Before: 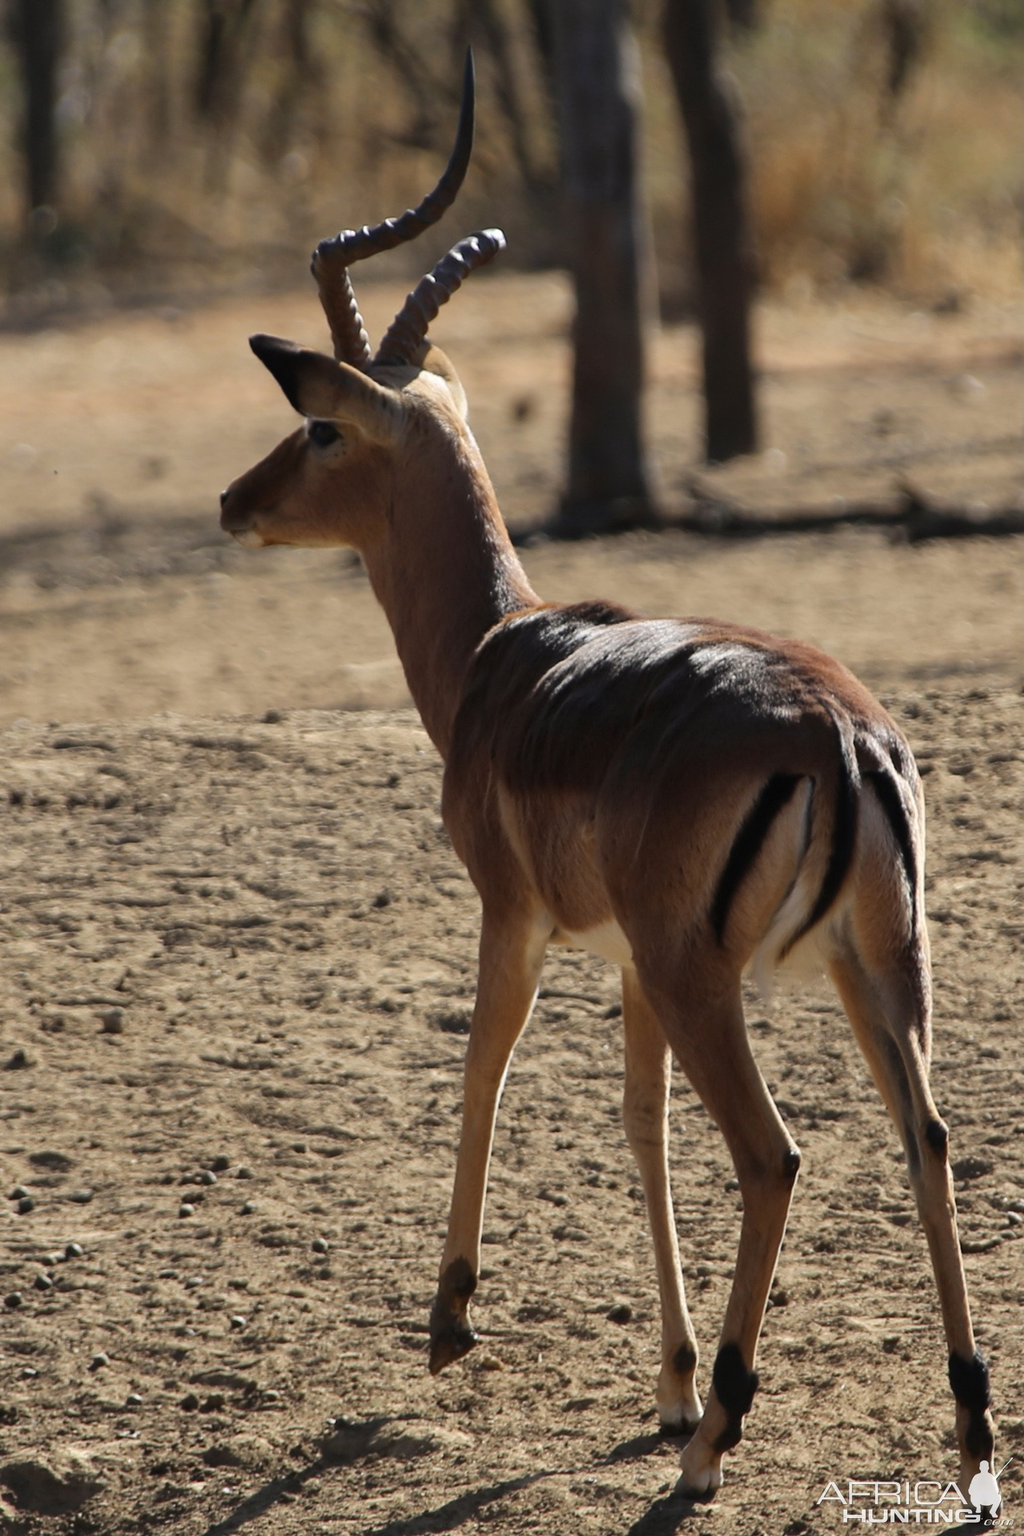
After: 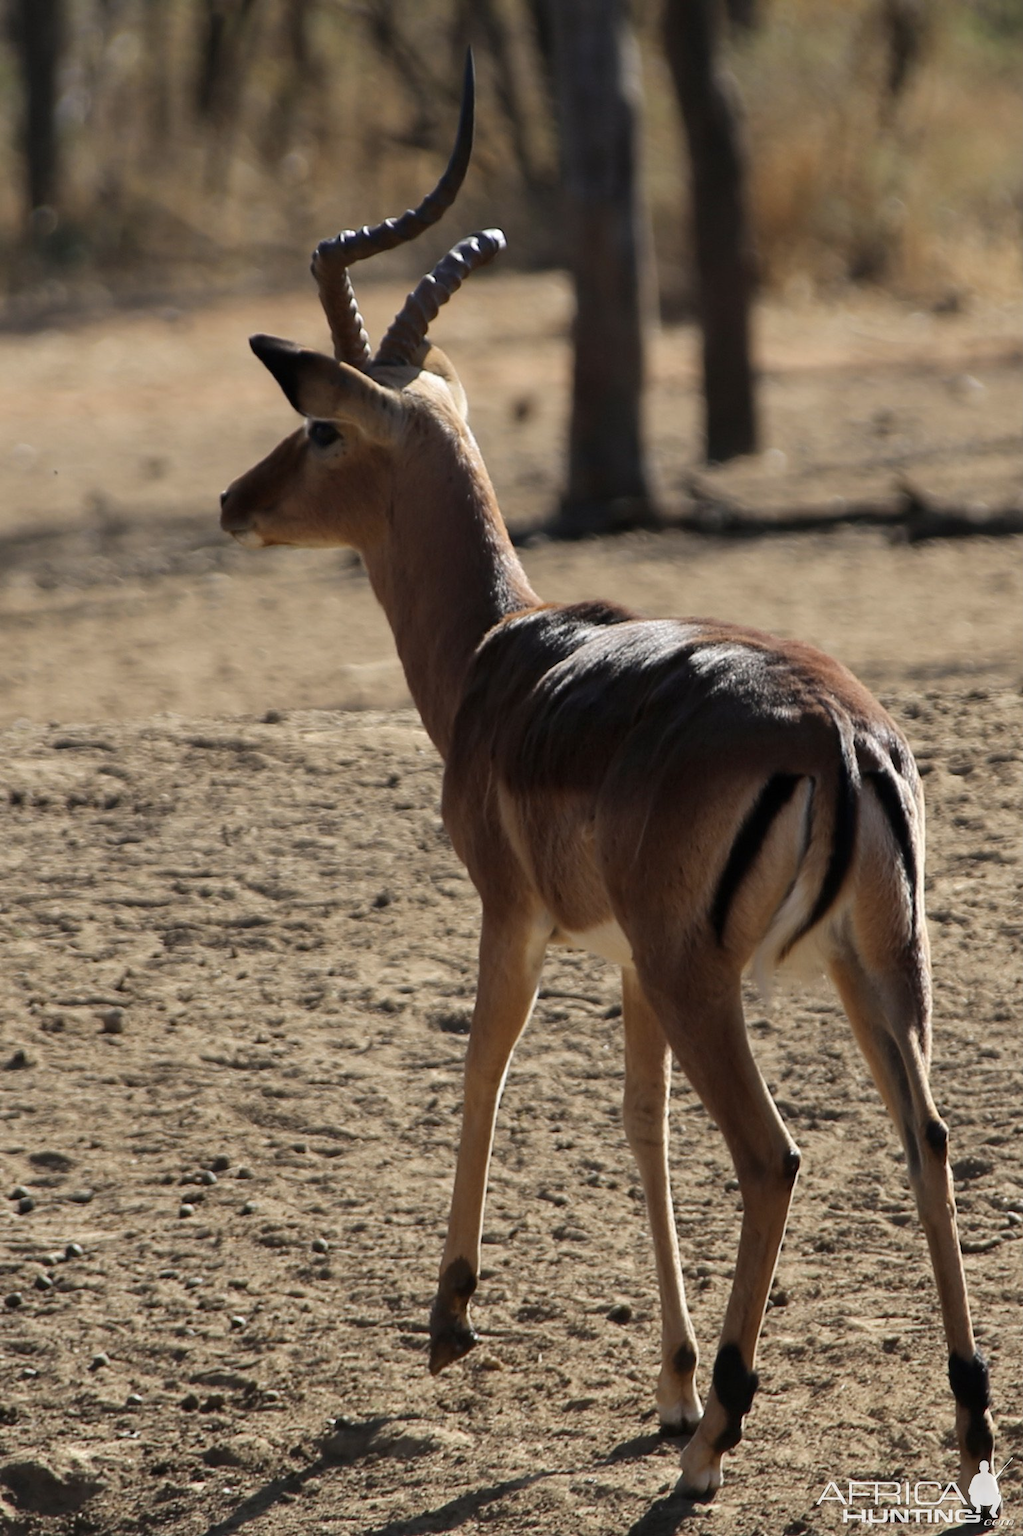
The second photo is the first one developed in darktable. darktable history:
exposure: black level correction 0.002, compensate highlight preservation false
color zones: curves: ch1 [(0, 0.469) (0.01, 0.469) (0.12, 0.446) (0.248, 0.469) (0.5, 0.5) (0.748, 0.5) (0.99, 0.469) (1, 0.469)]
